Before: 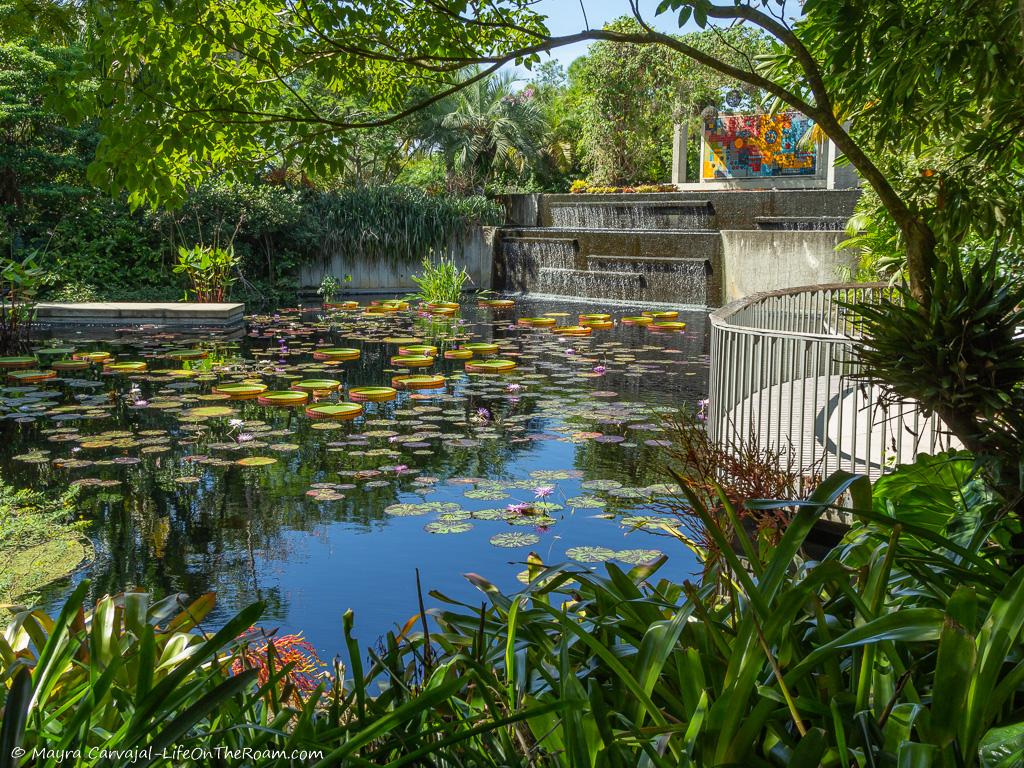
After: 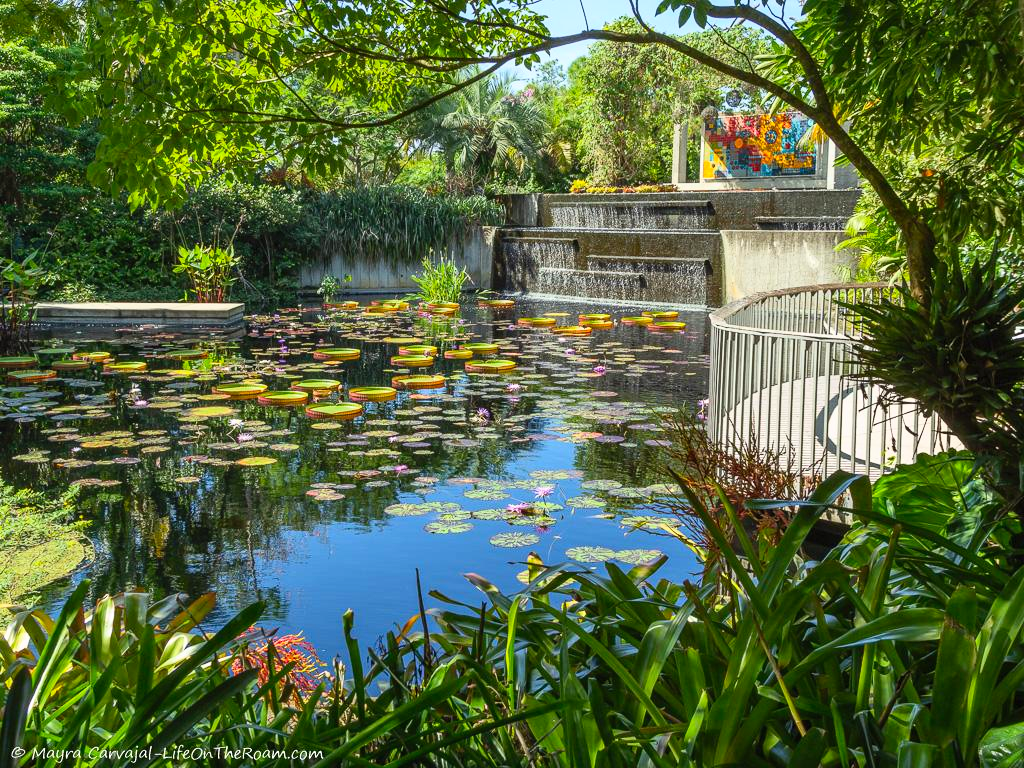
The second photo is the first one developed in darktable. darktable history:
contrast brightness saturation: contrast 0.2, brightness 0.156, saturation 0.225
